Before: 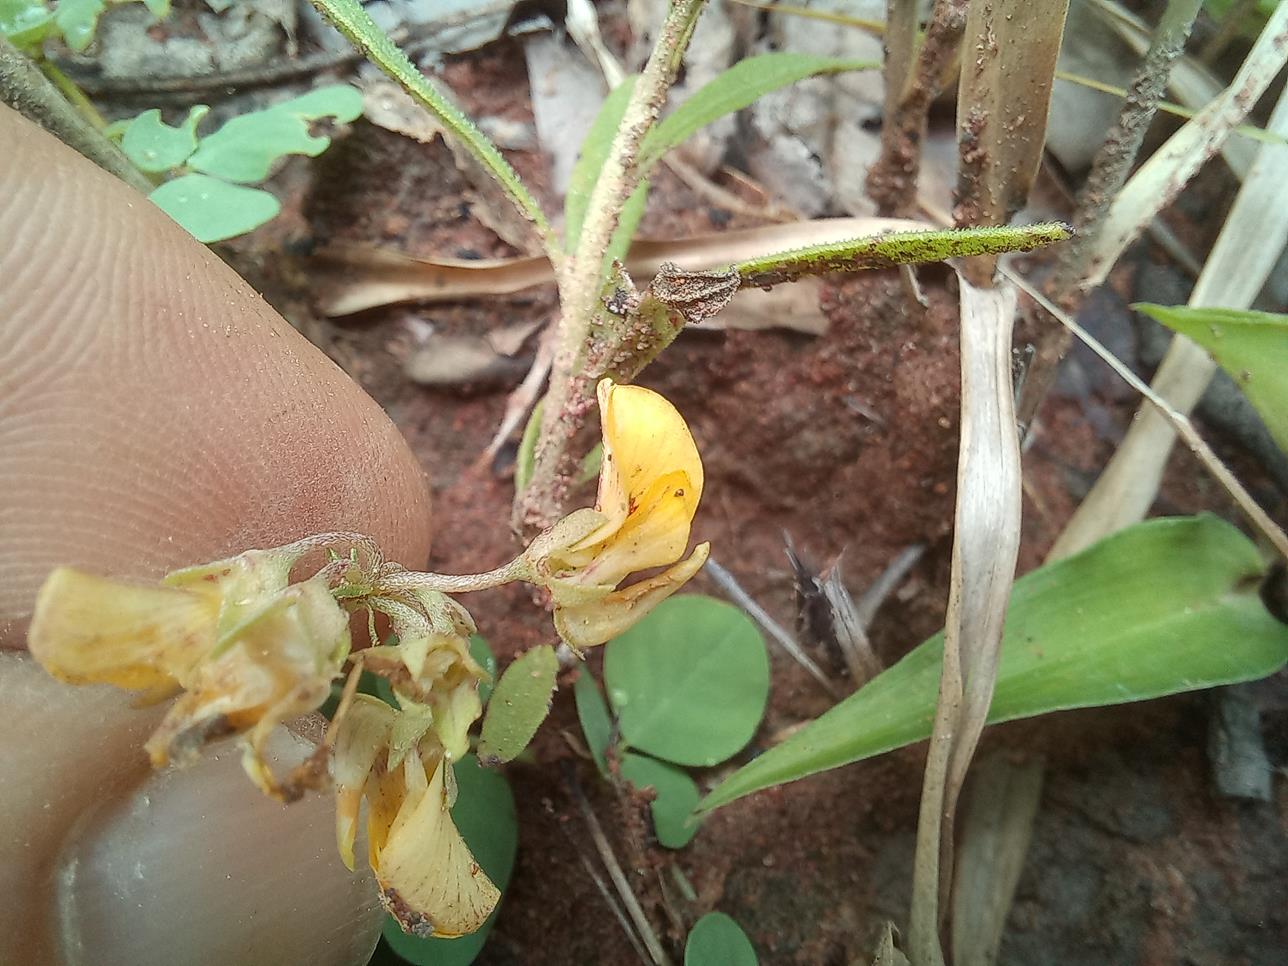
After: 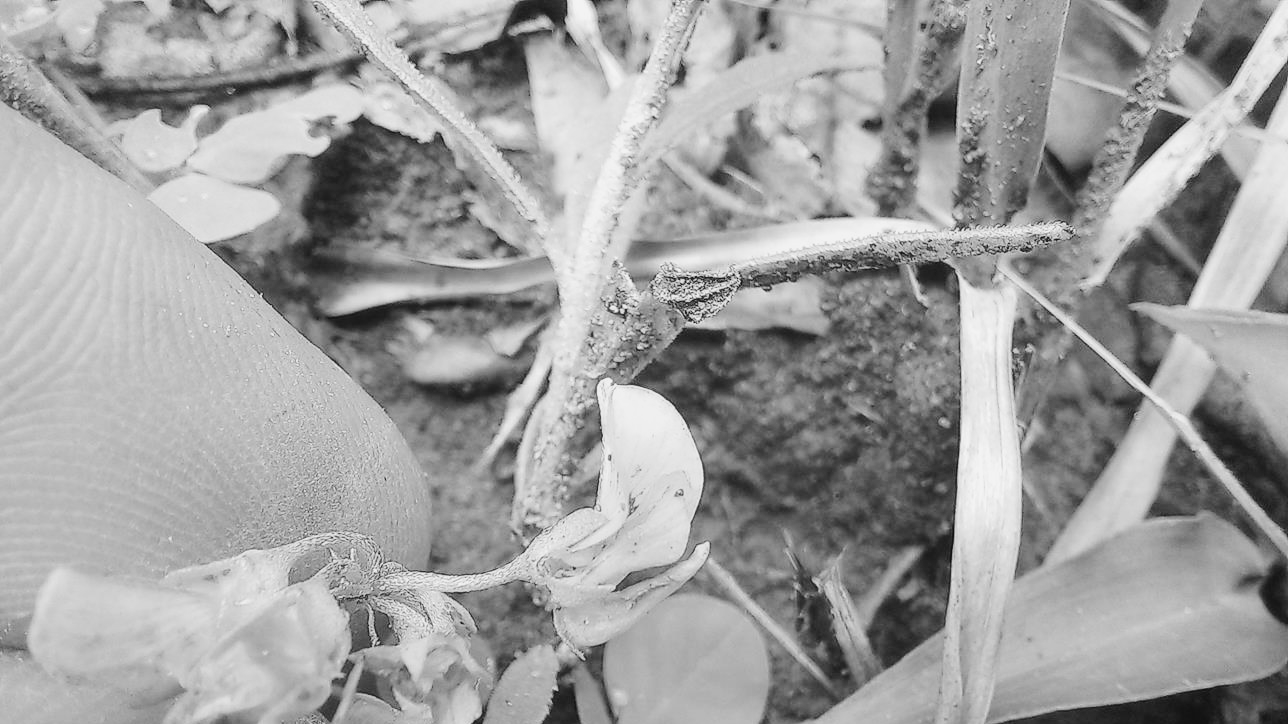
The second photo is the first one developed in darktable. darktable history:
monochrome: on, module defaults
crop: bottom 24.988%
tone curve: curves: ch0 [(0, 0.026) (0.104, 0.1) (0.233, 0.262) (0.398, 0.507) (0.498, 0.621) (0.65, 0.757) (0.835, 0.883) (1, 0.961)]; ch1 [(0, 0) (0.346, 0.307) (0.408, 0.369) (0.453, 0.457) (0.482, 0.476) (0.502, 0.498) (0.521, 0.503) (0.553, 0.554) (0.638, 0.646) (0.693, 0.727) (1, 1)]; ch2 [(0, 0) (0.366, 0.337) (0.434, 0.46) (0.485, 0.494) (0.5, 0.494) (0.511, 0.508) (0.537, 0.55) (0.579, 0.599) (0.663, 0.67) (1, 1)], color space Lab, independent channels, preserve colors none
